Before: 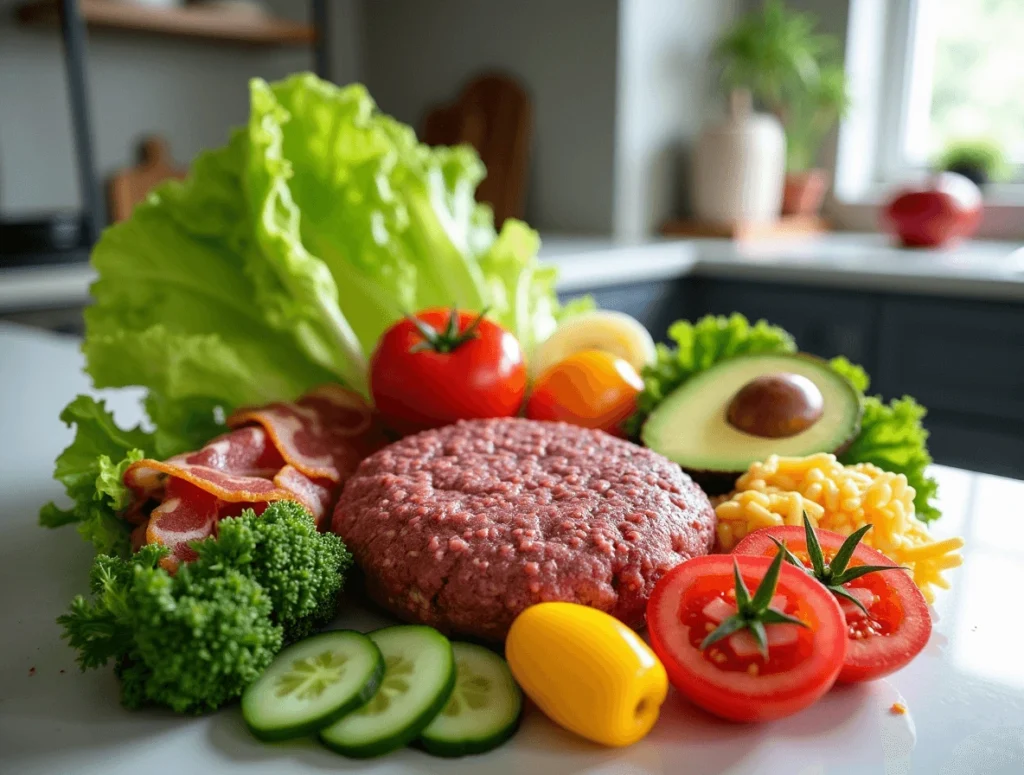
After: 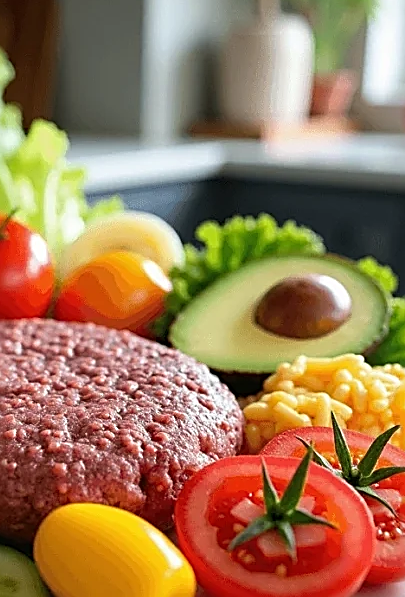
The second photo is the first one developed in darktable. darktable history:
crop: left 46.187%, top 12.892%, right 14.221%, bottom 9.99%
sharpen: amount 1.005
exposure: compensate exposure bias true, compensate highlight preservation false
